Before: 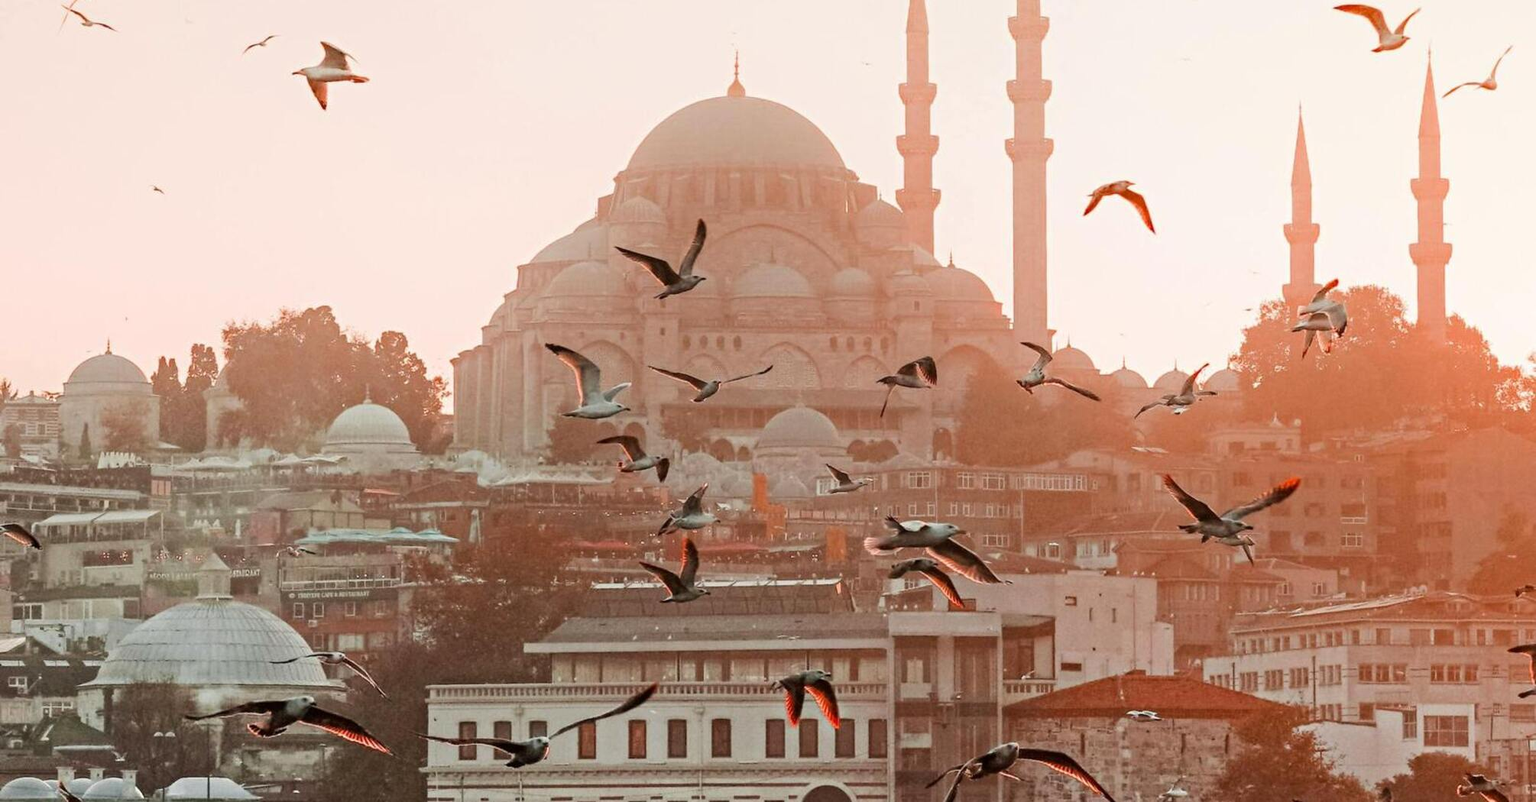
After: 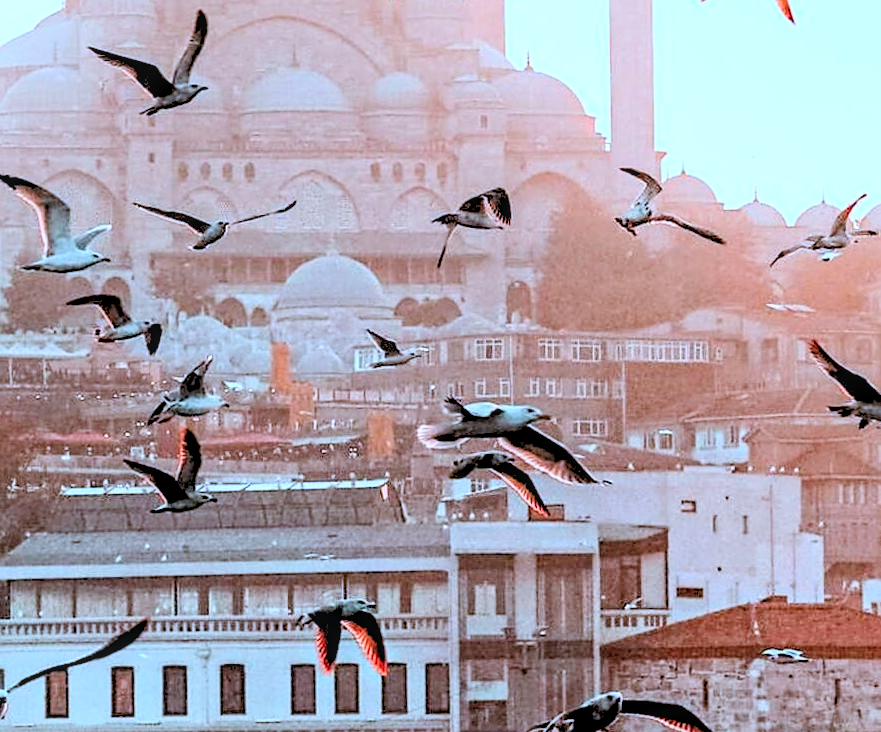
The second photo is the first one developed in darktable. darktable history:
sharpen: on, module defaults
crop: left 35.432%, top 26.233%, right 20.145%, bottom 3.432%
rgb levels: levels [[0.027, 0.429, 0.996], [0, 0.5, 1], [0, 0.5, 1]]
local contrast: on, module defaults
white balance: red 0.948, green 1.02, blue 1.176
contrast brightness saturation: contrast 0.22
rotate and perspective: rotation -0.45°, automatic cropping original format, crop left 0.008, crop right 0.992, crop top 0.012, crop bottom 0.988
color correction: highlights a* -9.73, highlights b* -21.22
